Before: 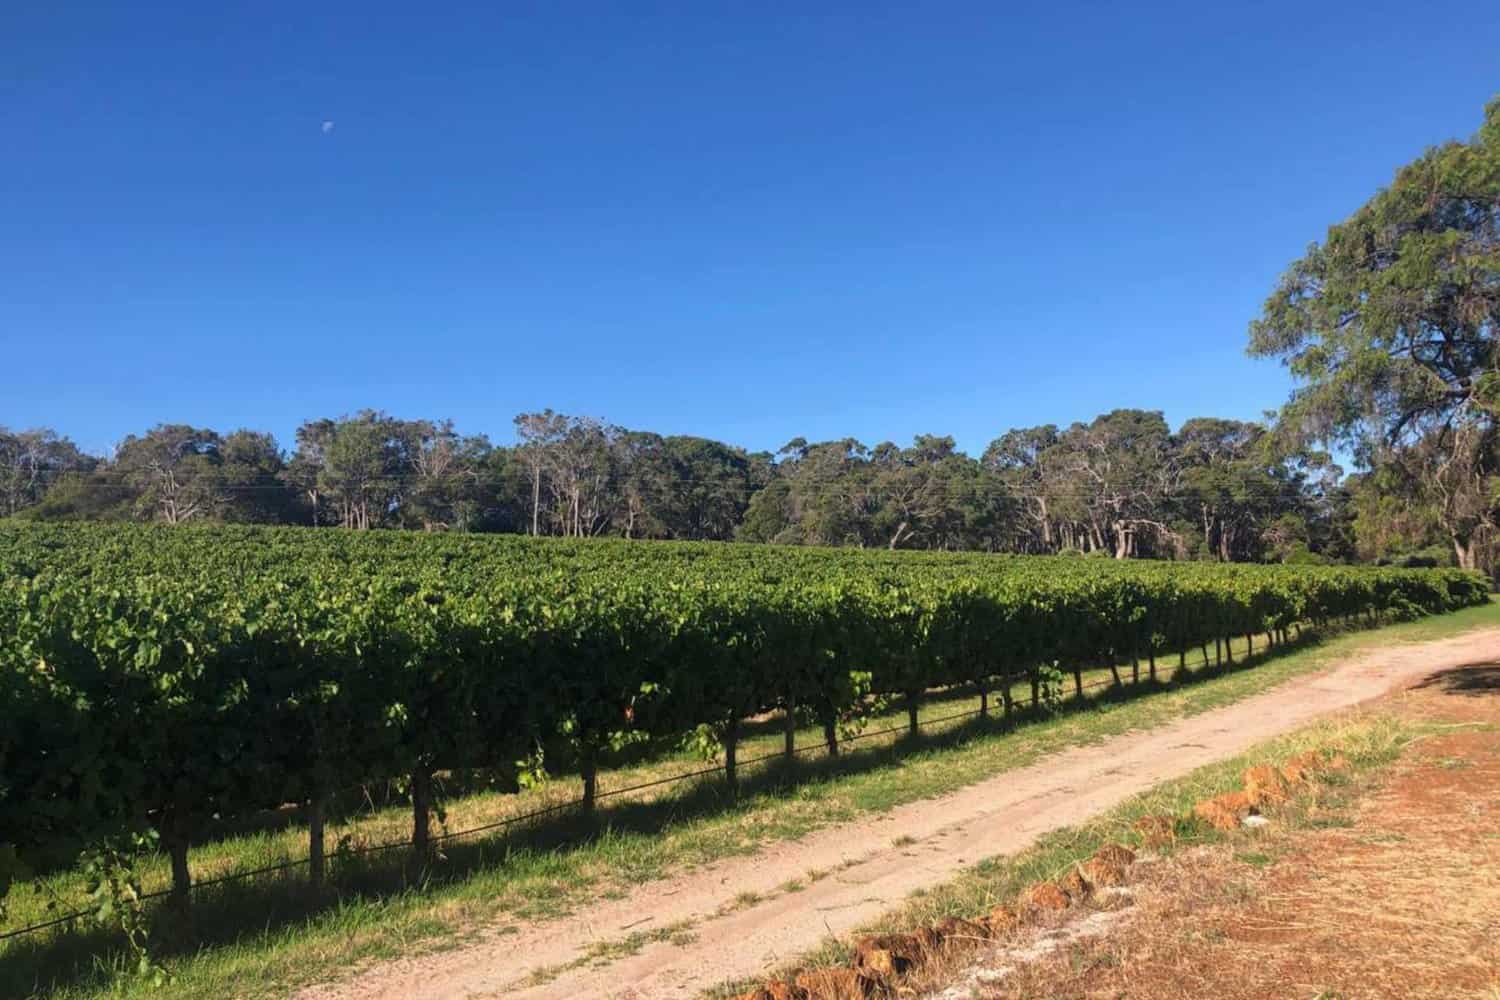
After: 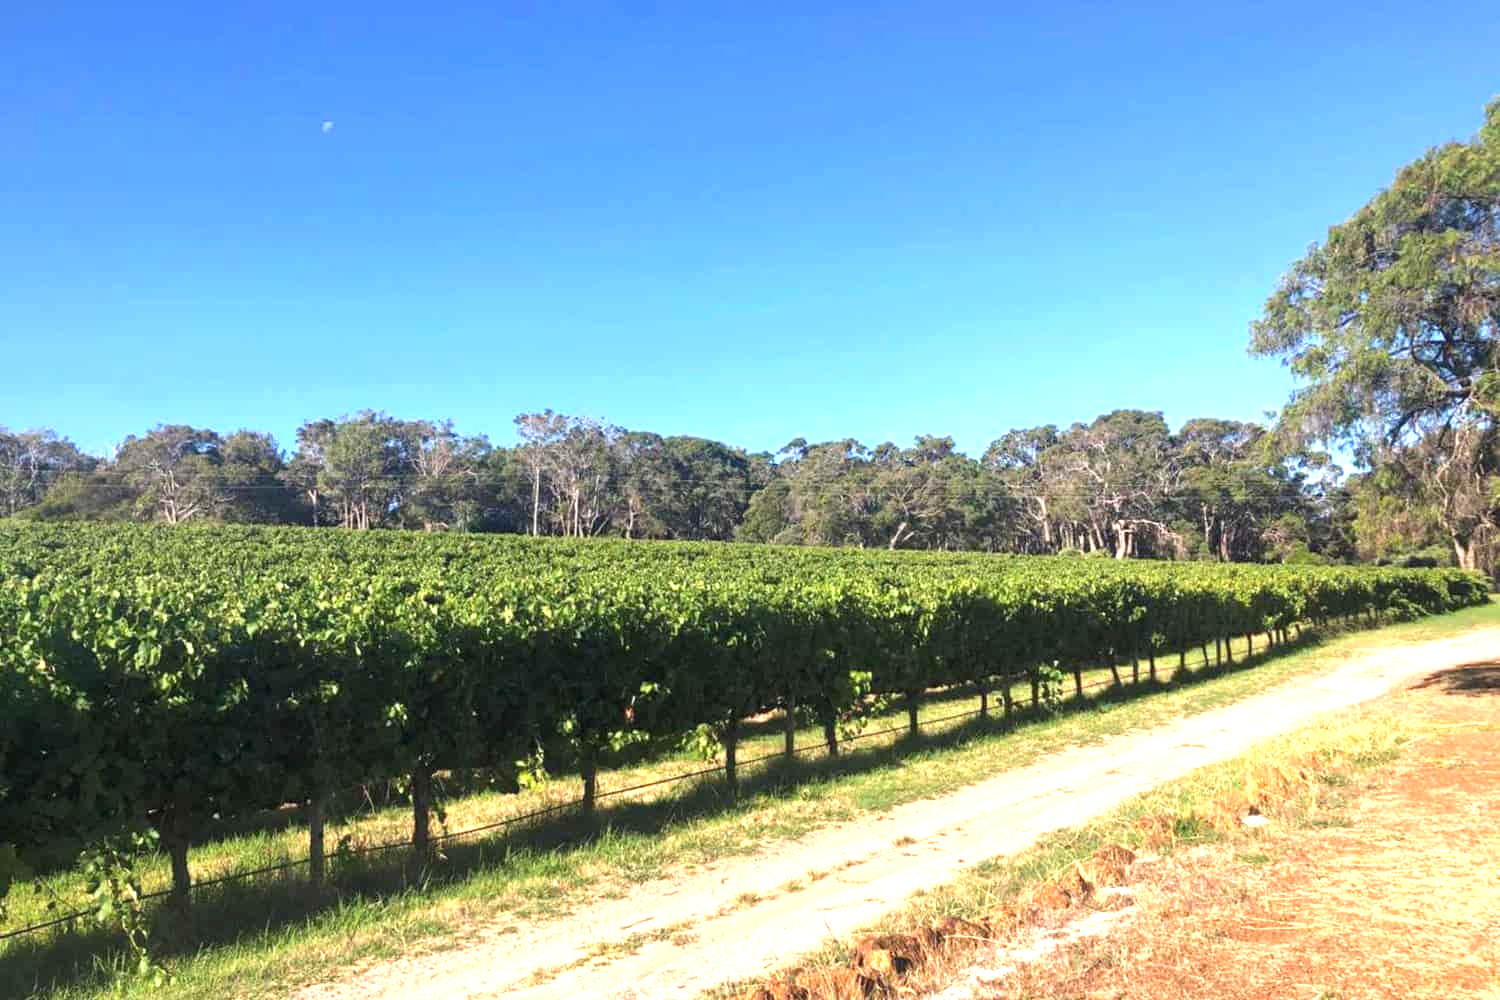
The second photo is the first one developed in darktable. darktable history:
color correction: saturation 0.98
exposure: black level correction 0, exposure 1.173 EV, compensate exposure bias true, compensate highlight preservation false
